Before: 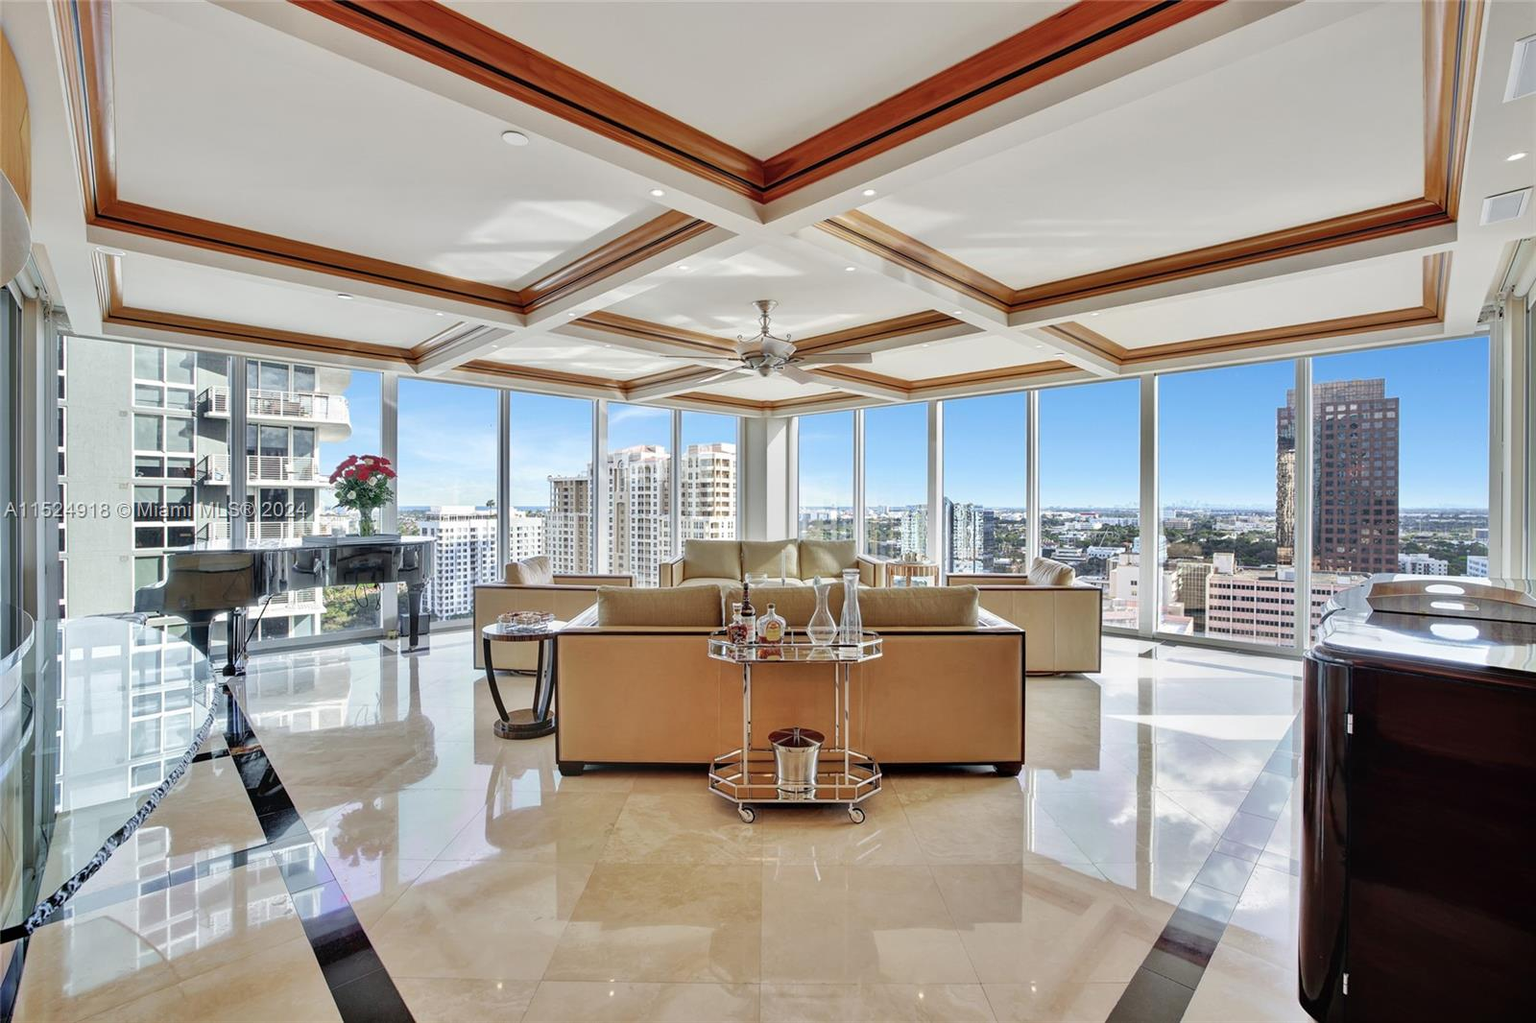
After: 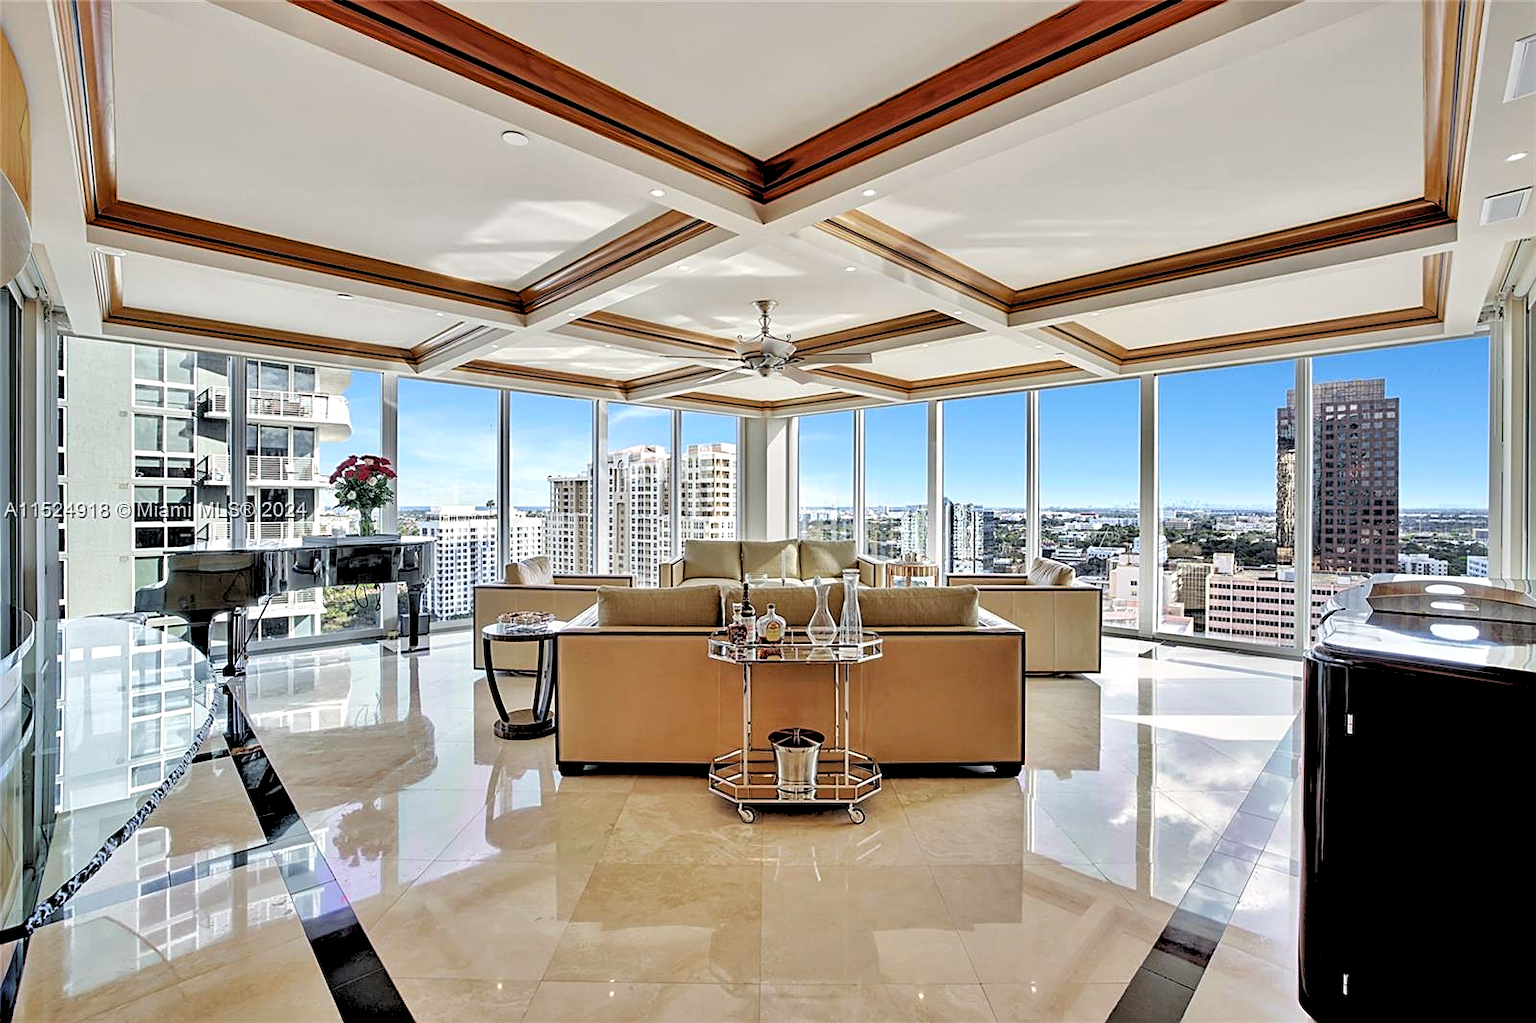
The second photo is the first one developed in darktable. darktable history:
haze removal: compatibility mode true, adaptive false
sharpen: on, module defaults
rgb levels: levels [[0.029, 0.461, 0.922], [0, 0.5, 1], [0, 0.5, 1]]
